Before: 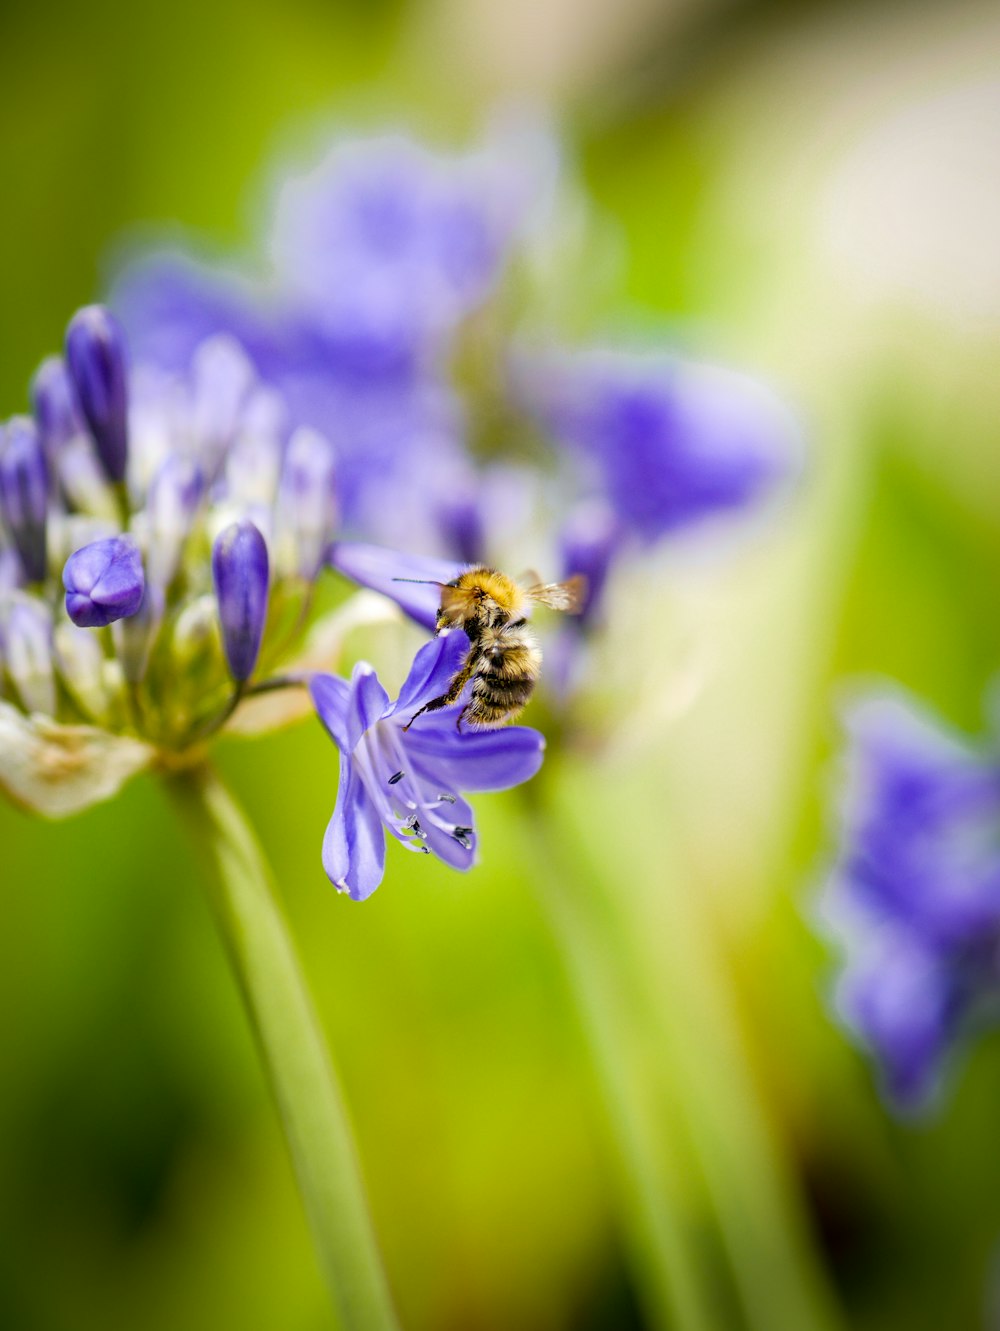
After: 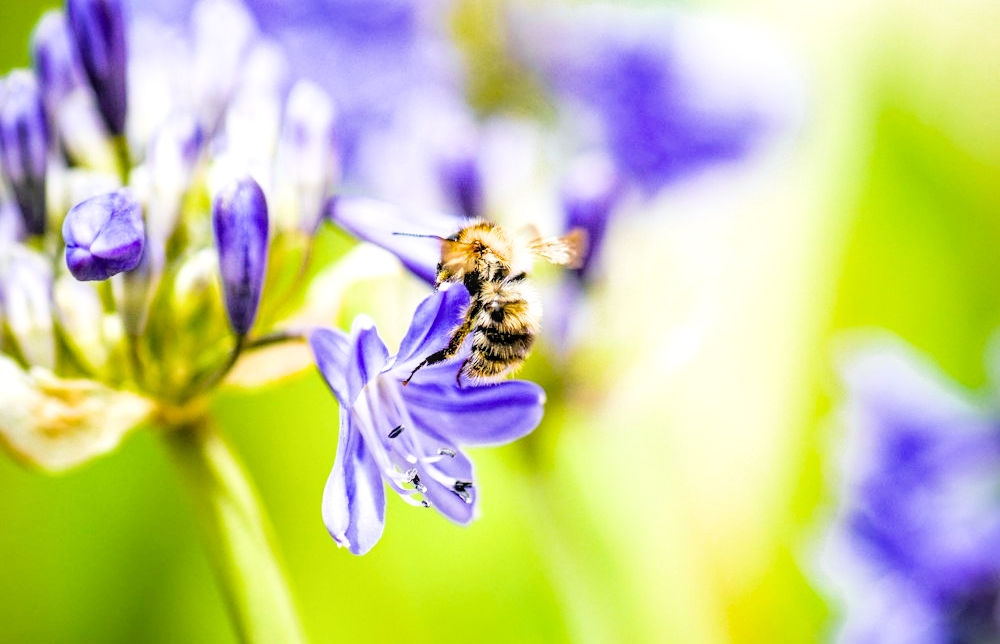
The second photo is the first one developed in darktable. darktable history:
crop and rotate: top 26.056%, bottom 25.543%
filmic rgb: black relative exposure -5 EV, white relative exposure 3.5 EV, hardness 3.19, contrast 1.2, highlights saturation mix -50%
local contrast: on, module defaults
exposure: black level correction 0, exposure 1.1 EV, compensate exposure bias true, compensate highlight preservation false
haze removal: compatibility mode true, adaptive false
